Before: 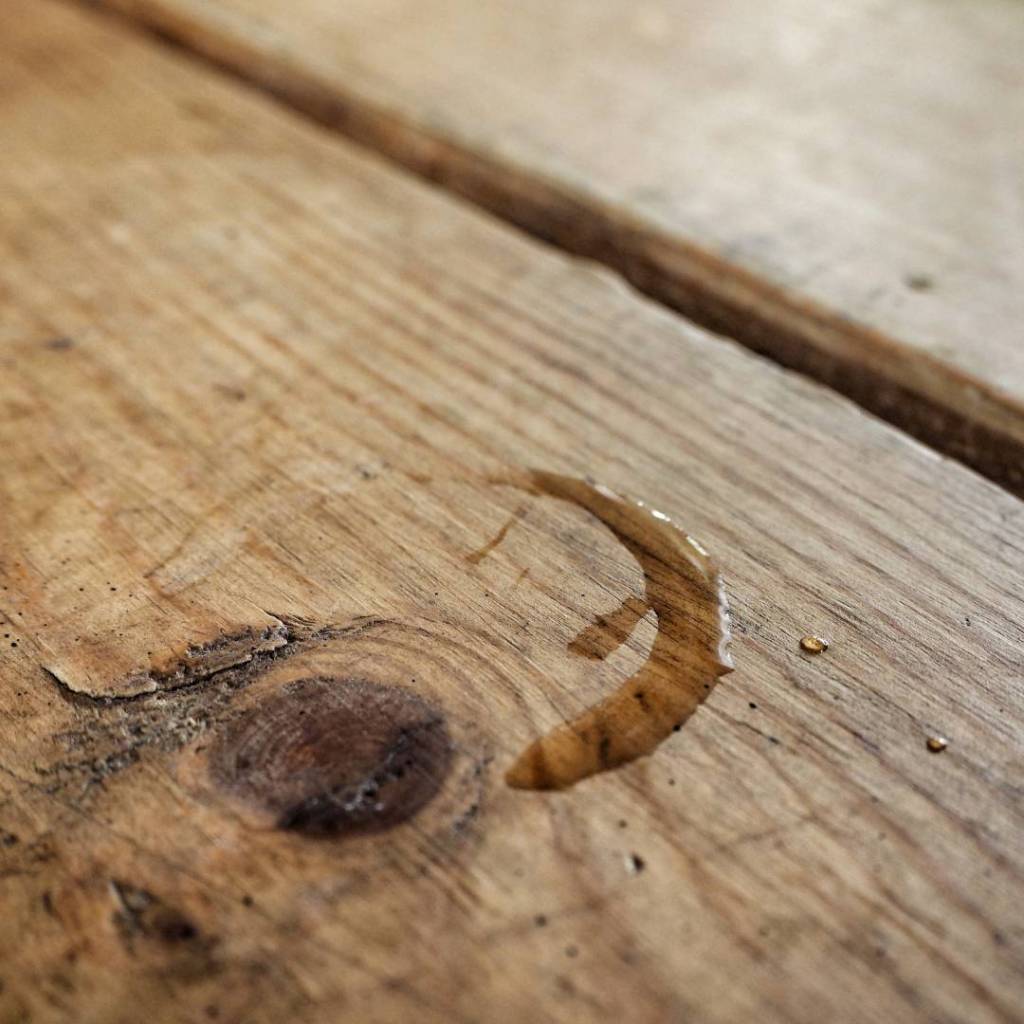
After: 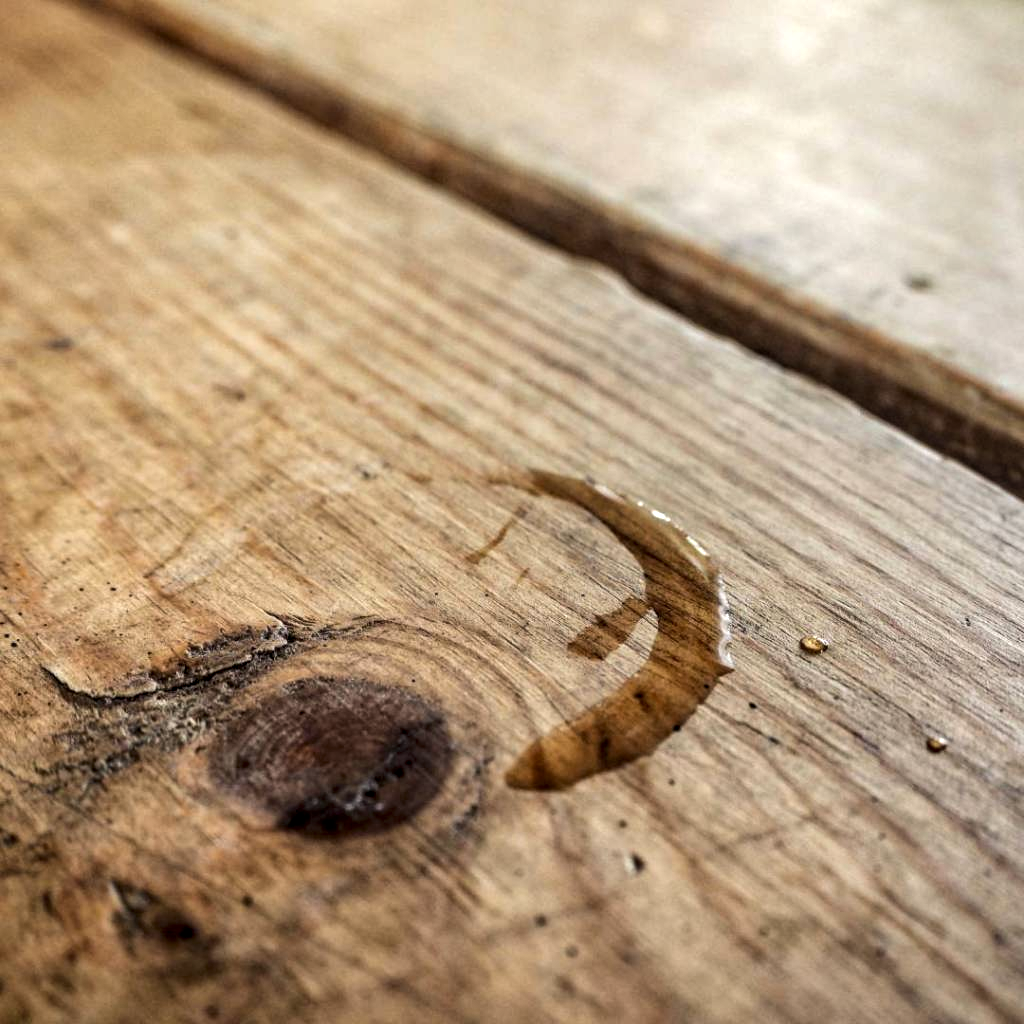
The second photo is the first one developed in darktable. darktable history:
local contrast: on, module defaults
tone equalizer: -8 EV -0.417 EV, -7 EV -0.389 EV, -6 EV -0.333 EV, -5 EV -0.222 EV, -3 EV 0.222 EV, -2 EV 0.333 EV, -1 EV 0.389 EV, +0 EV 0.417 EV, edges refinement/feathering 500, mask exposure compensation -1.57 EV, preserve details no
